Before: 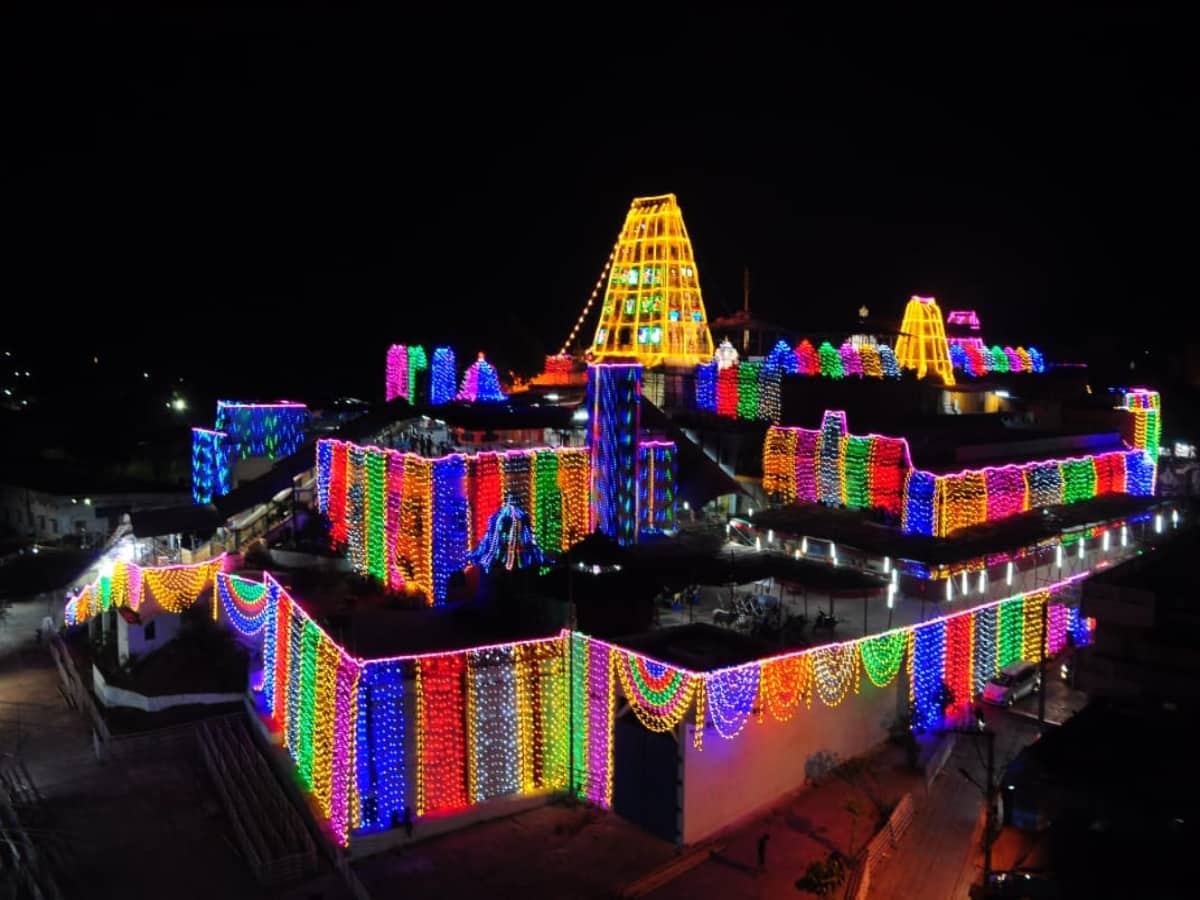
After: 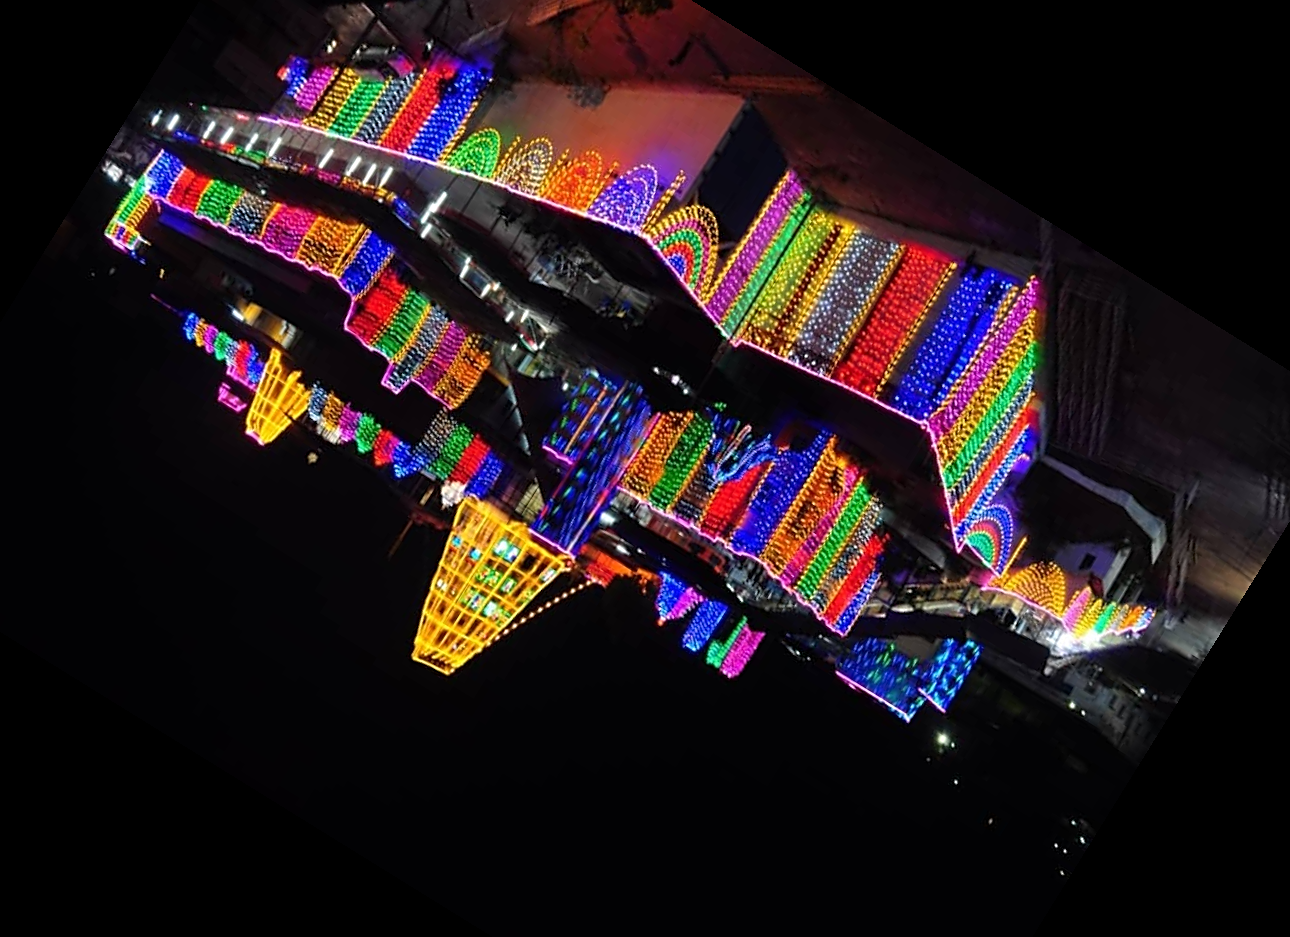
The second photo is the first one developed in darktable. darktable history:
crop and rotate: angle 148.22°, left 9.21%, top 15.683%, right 4.383%, bottom 17.183%
sharpen: on, module defaults
